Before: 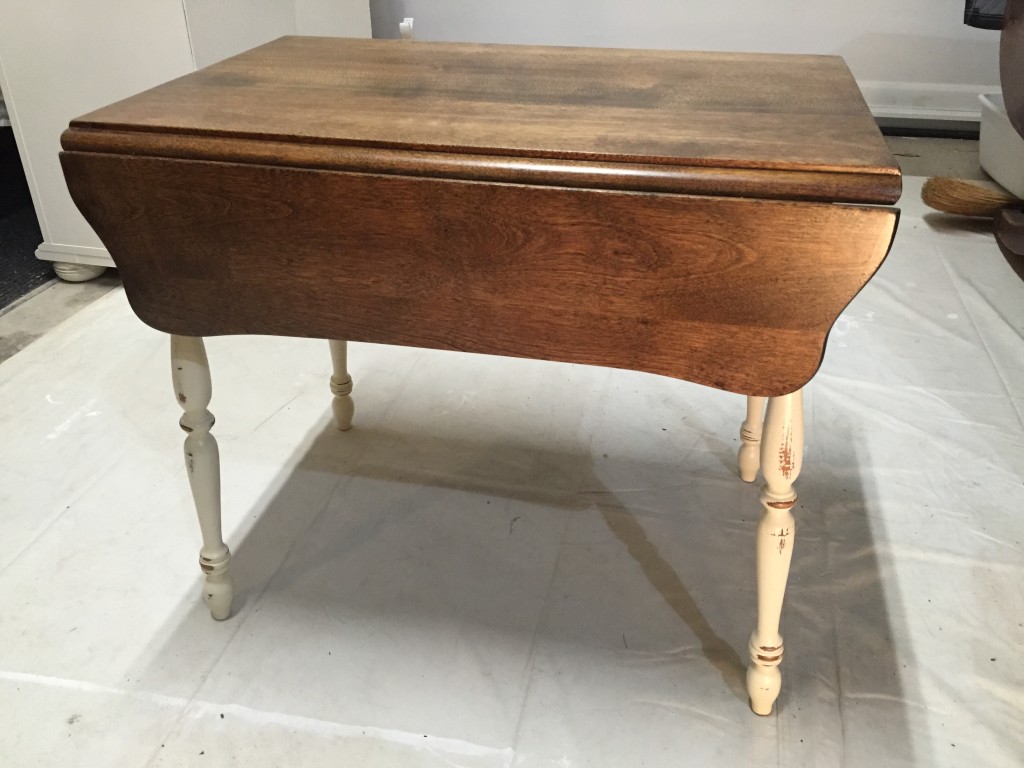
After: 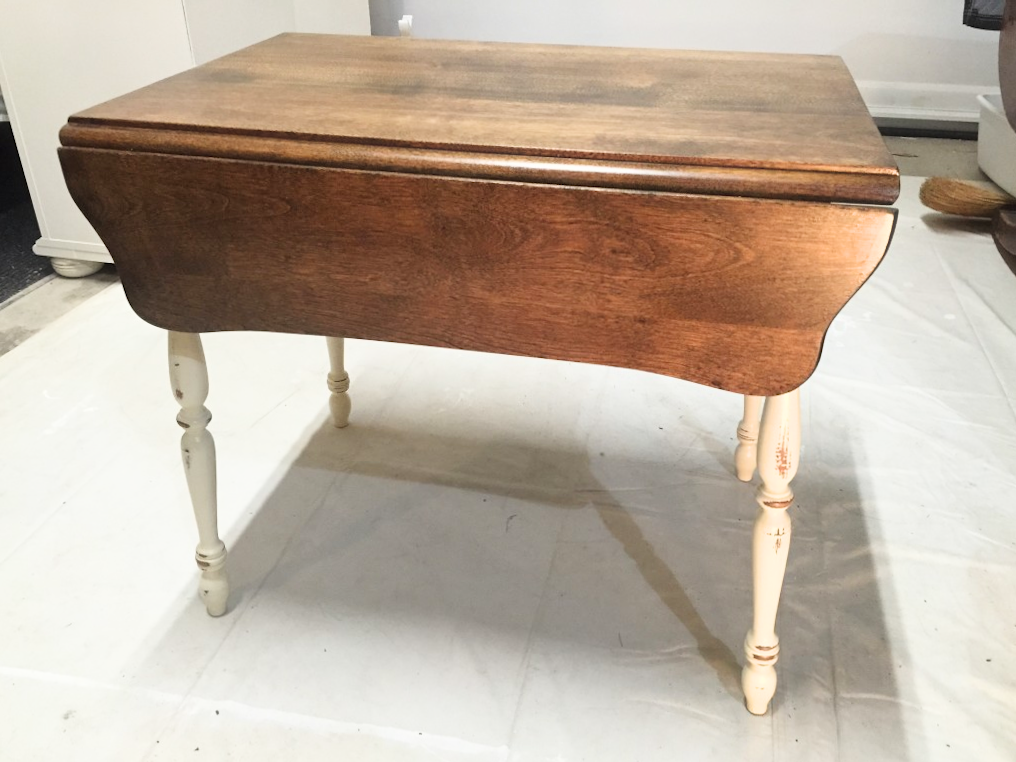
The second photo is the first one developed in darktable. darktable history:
haze removal: strength -0.059, compatibility mode true, adaptive false
exposure: exposure 0.749 EV, compensate exposure bias true, compensate highlight preservation false
filmic rgb: black relative exposure -14.15 EV, white relative exposure 3.37 EV, hardness 7.9, contrast 0.991
crop and rotate: angle -0.319°
